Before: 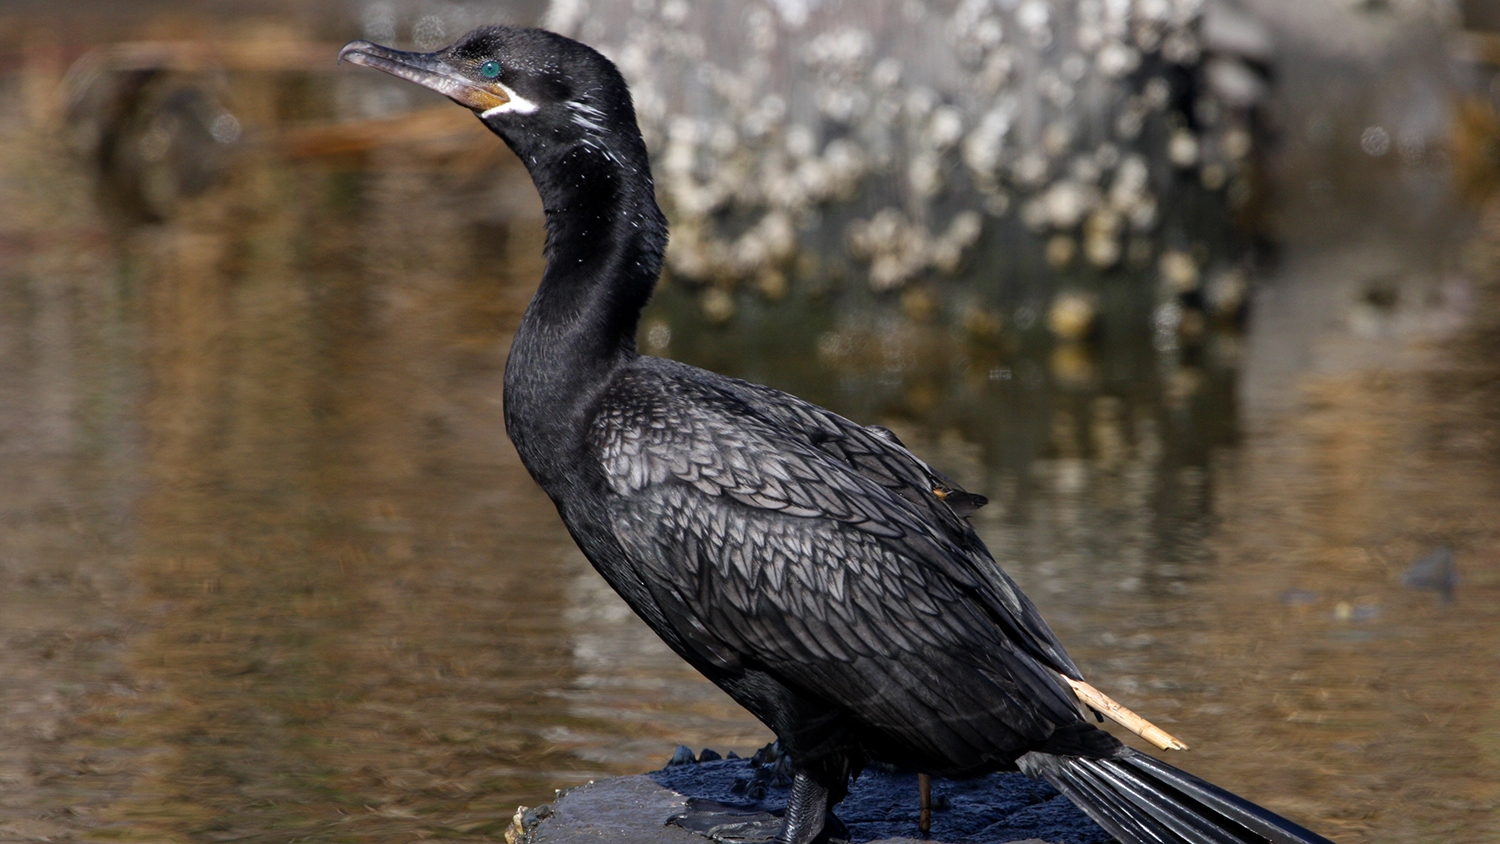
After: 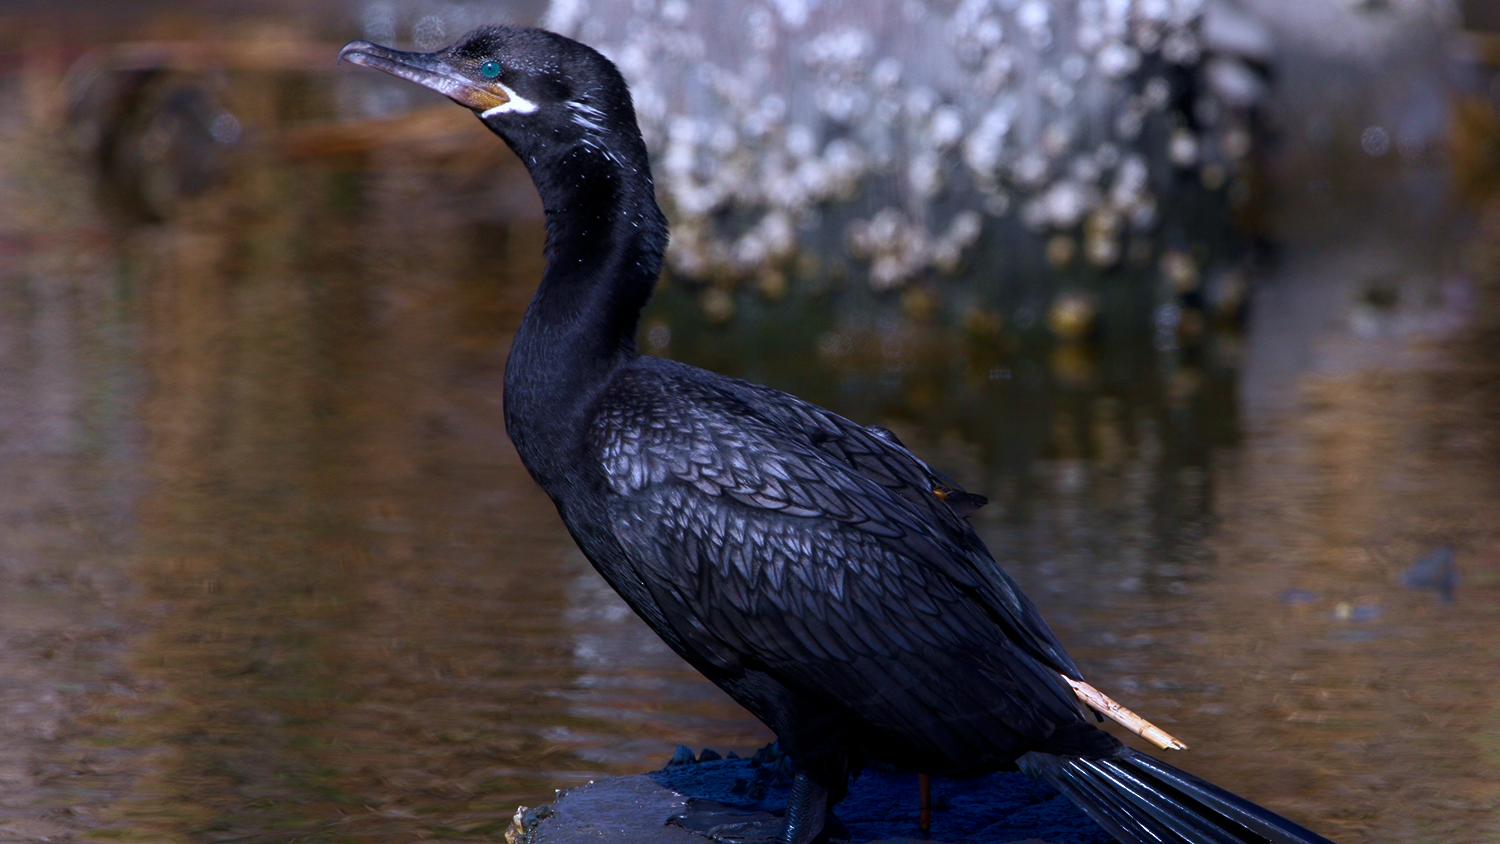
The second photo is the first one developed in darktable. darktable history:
exposure: compensate exposure bias true, compensate highlight preservation false
shadows and highlights: shadows -88.68, highlights -35.61, soften with gaussian
velvia: on, module defaults
color calibration: gray › normalize channels true, illuminant as shot in camera, x 0.377, y 0.393, temperature 4165.81 K, gamut compression 0.026
